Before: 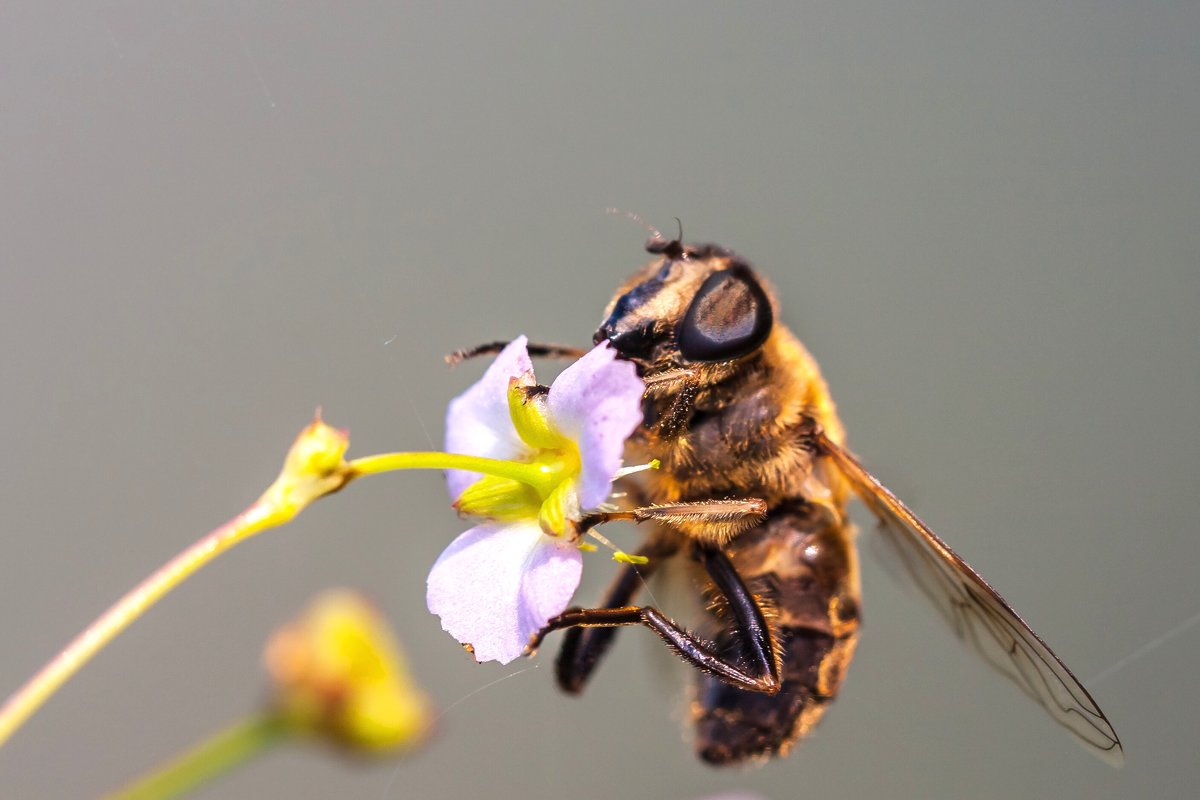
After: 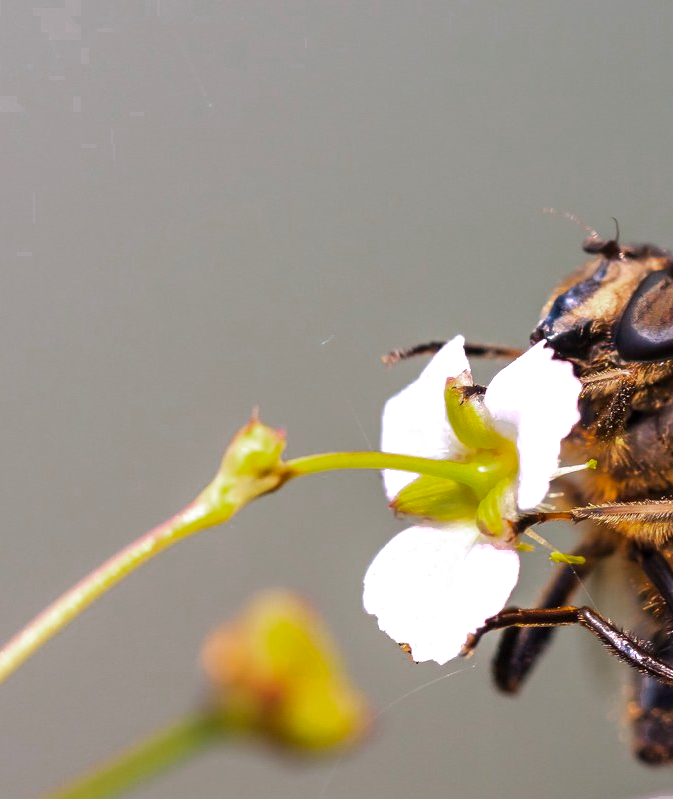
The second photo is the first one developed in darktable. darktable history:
color zones: curves: ch0 [(0.203, 0.433) (0.607, 0.517) (0.697, 0.696) (0.705, 0.897)]
crop: left 5.302%, right 38.569%
